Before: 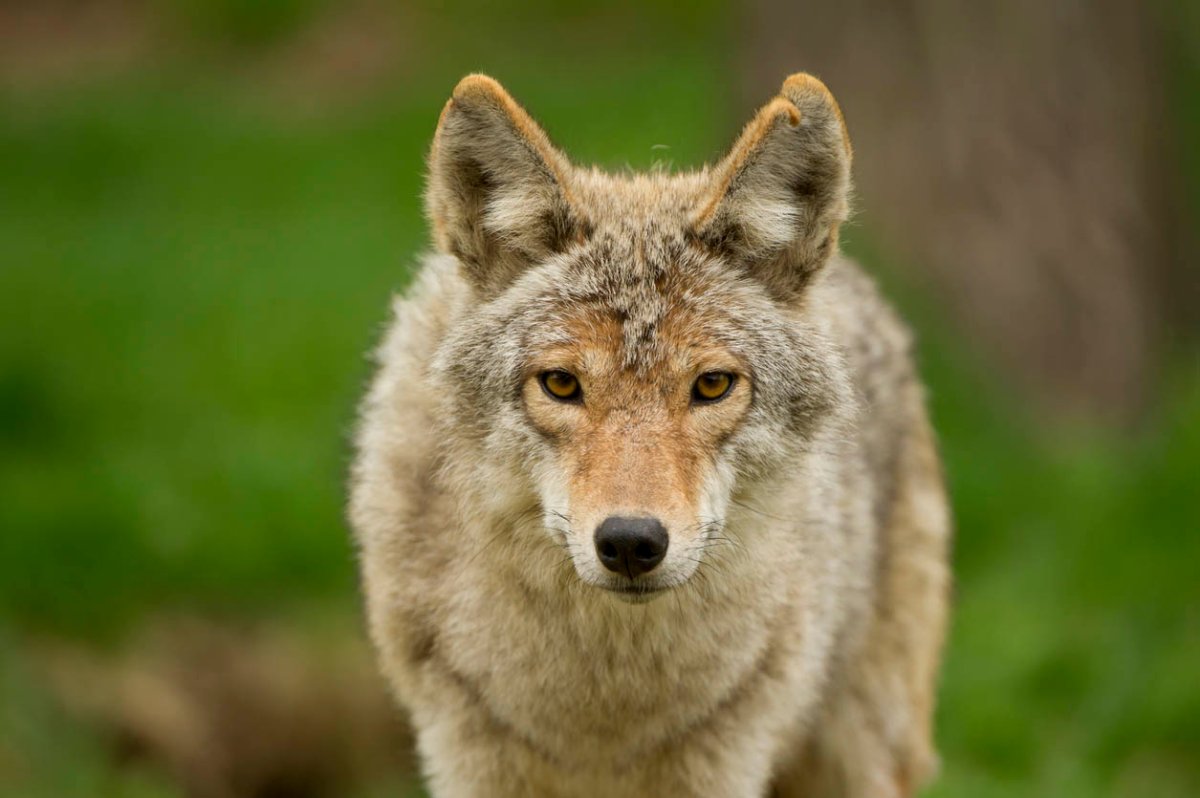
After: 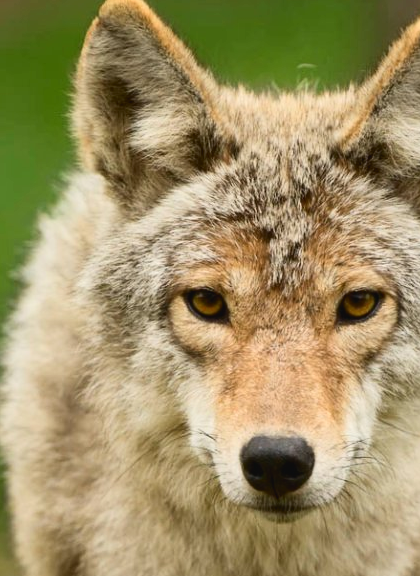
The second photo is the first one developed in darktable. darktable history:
crop and rotate: left 29.507%, top 10.187%, right 35.442%, bottom 17.537%
tone curve: curves: ch0 [(0, 0.032) (0.181, 0.156) (0.751, 0.829) (1, 1)], color space Lab, independent channels, preserve colors none
